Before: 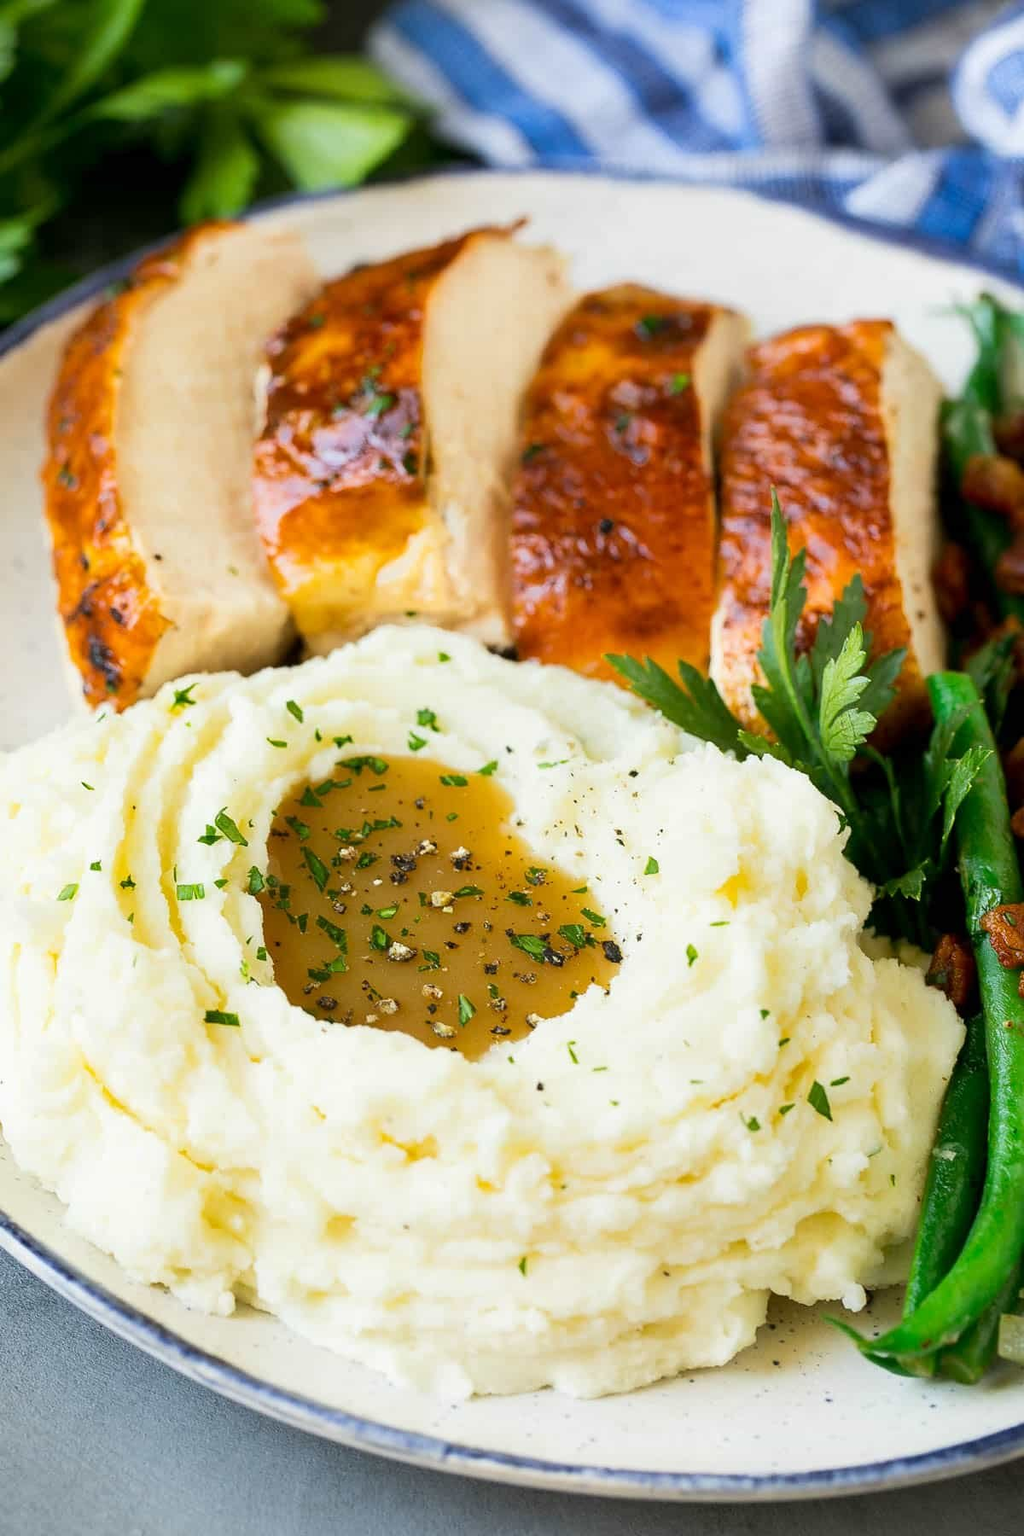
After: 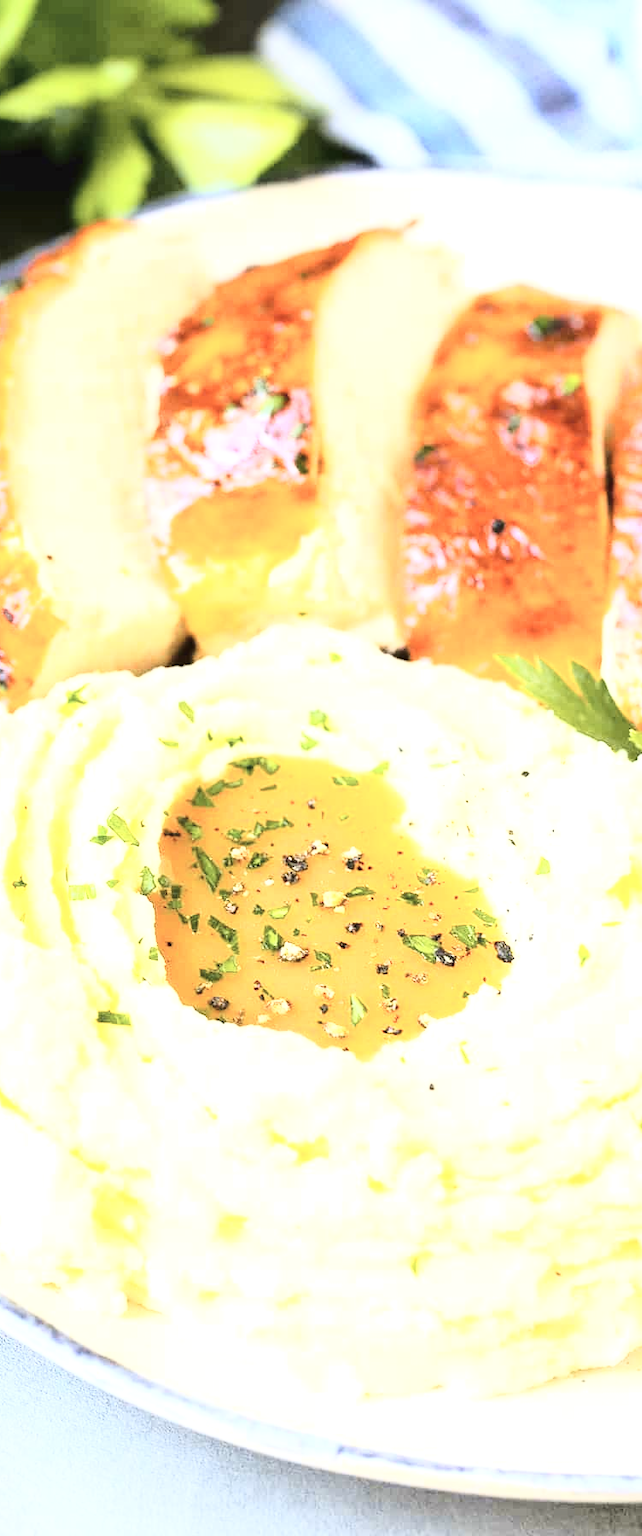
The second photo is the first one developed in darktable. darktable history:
crop: left 10.644%, right 26.528%
exposure: black level correction 0, exposure 1.2 EV, compensate highlight preservation false
base curve: curves: ch0 [(0, 0) (0.032, 0.037) (0.105, 0.228) (0.435, 0.76) (0.856, 0.983) (1, 1)]
contrast brightness saturation: contrast 0.1, saturation -0.3
tone curve: curves: ch0 [(0, 0.024) (0.119, 0.146) (0.474, 0.485) (0.718, 0.739) (0.817, 0.839) (1, 0.998)]; ch1 [(0, 0) (0.377, 0.416) (0.439, 0.451) (0.477, 0.485) (0.501, 0.503) (0.538, 0.544) (0.58, 0.613) (0.664, 0.7) (0.783, 0.804) (1, 1)]; ch2 [(0, 0) (0.38, 0.405) (0.463, 0.456) (0.498, 0.497) (0.524, 0.535) (0.578, 0.576) (0.648, 0.665) (1, 1)], color space Lab, independent channels, preserve colors none
